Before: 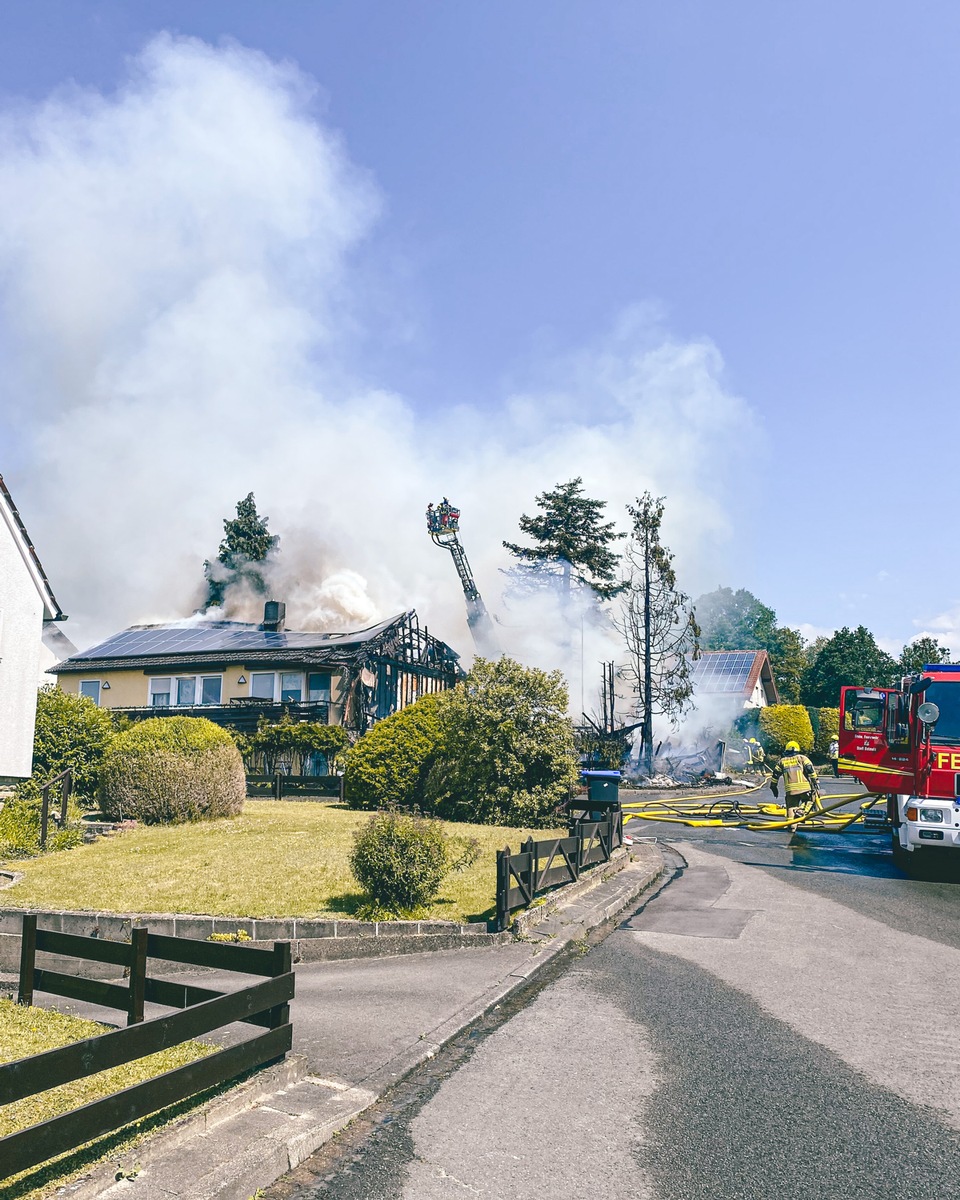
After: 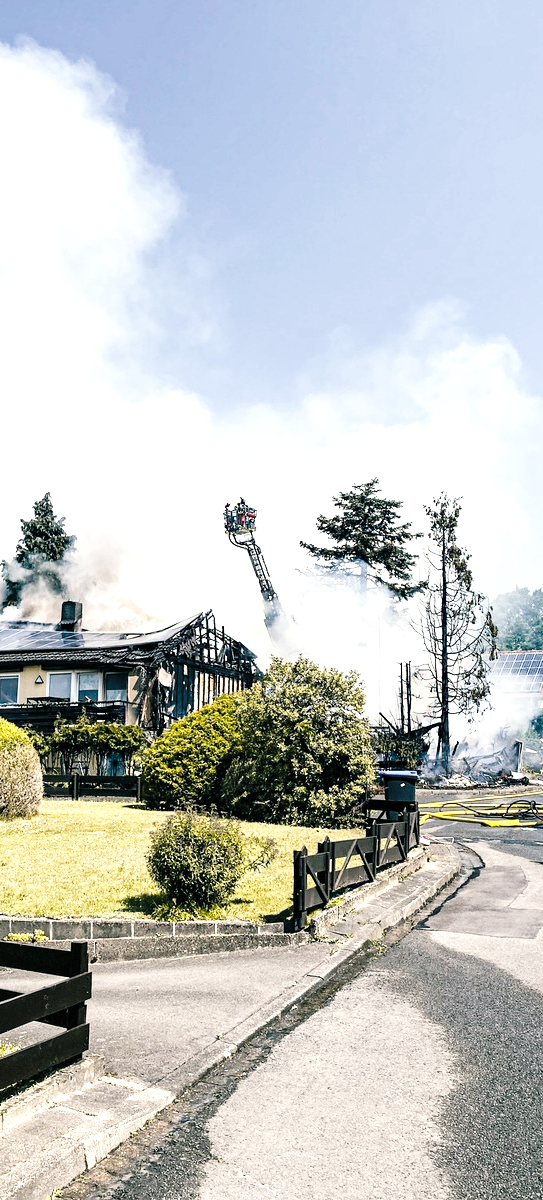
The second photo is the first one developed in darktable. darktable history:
levels: levels [0.101, 0.578, 0.953]
crop: left 21.233%, right 22.176%
contrast brightness saturation: saturation -0.052
base curve: curves: ch0 [(0, 0) (0.028, 0.03) (0.121, 0.232) (0.46, 0.748) (0.859, 0.968) (1, 1)], preserve colors none
tone equalizer: mask exposure compensation -0.507 EV
color correction: highlights b* 2.91
